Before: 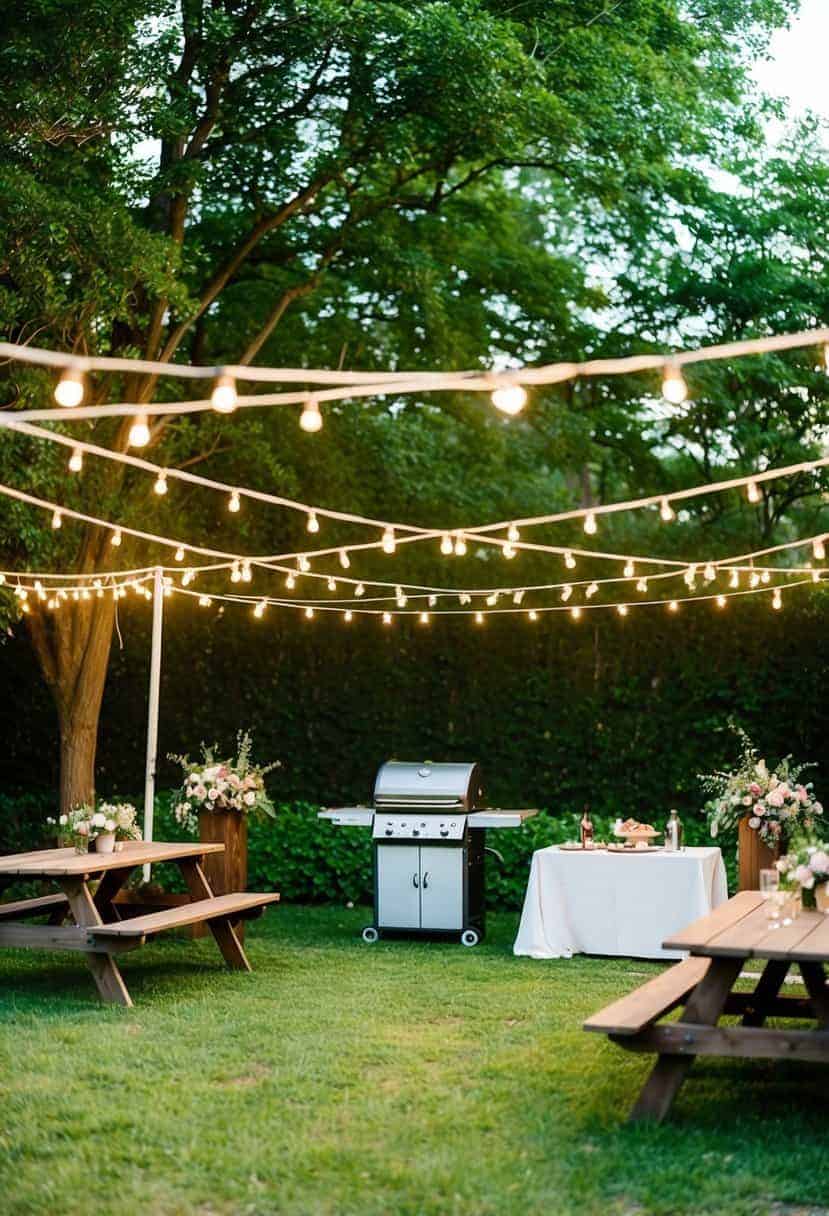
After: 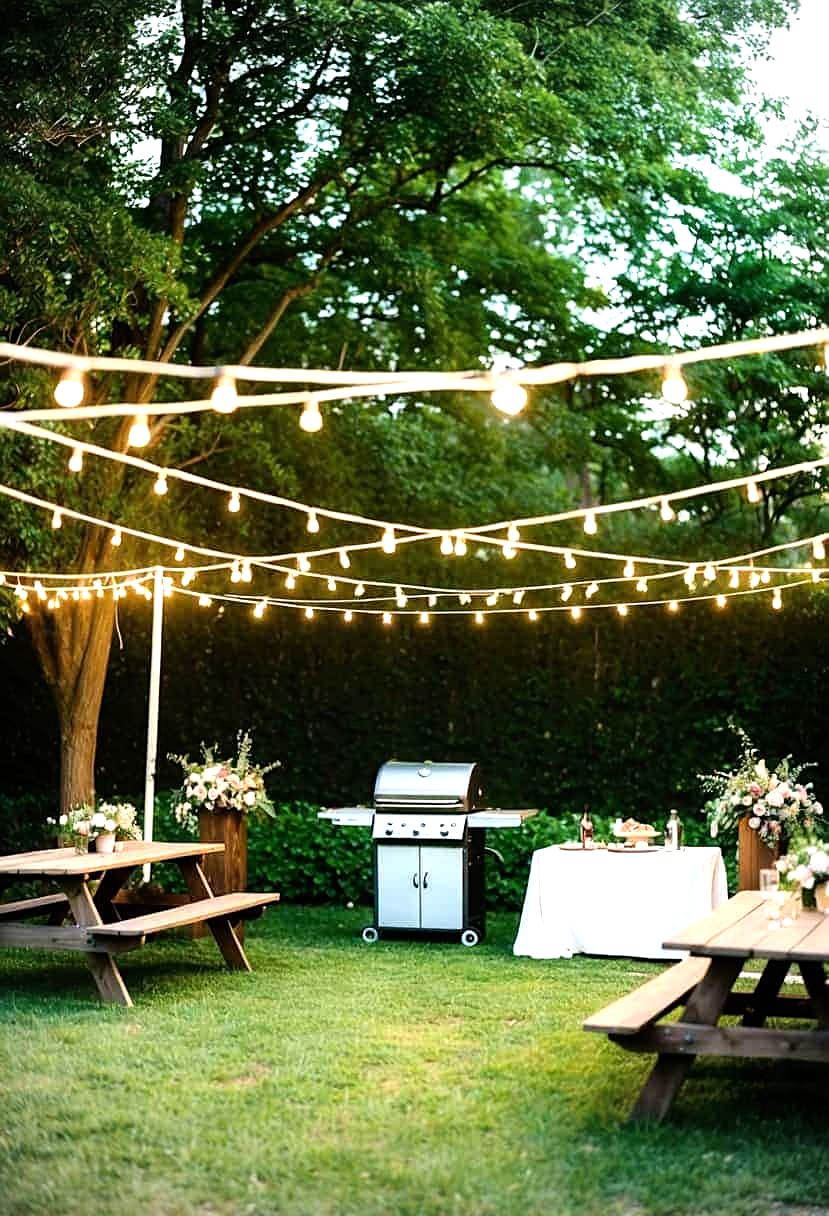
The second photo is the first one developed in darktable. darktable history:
sharpen: amount 0.21
vignetting: fall-off radius 61.2%
tone equalizer: -8 EV -0.746 EV, -7 EV -0.737 EV, -6 EV -0.585 EV, -5 EV -0.385 EV, -3 EV 0.374 EV, -2 EV 0.6 EV, -1 EV 0.675 EV, +0 EV 0.742 EV
